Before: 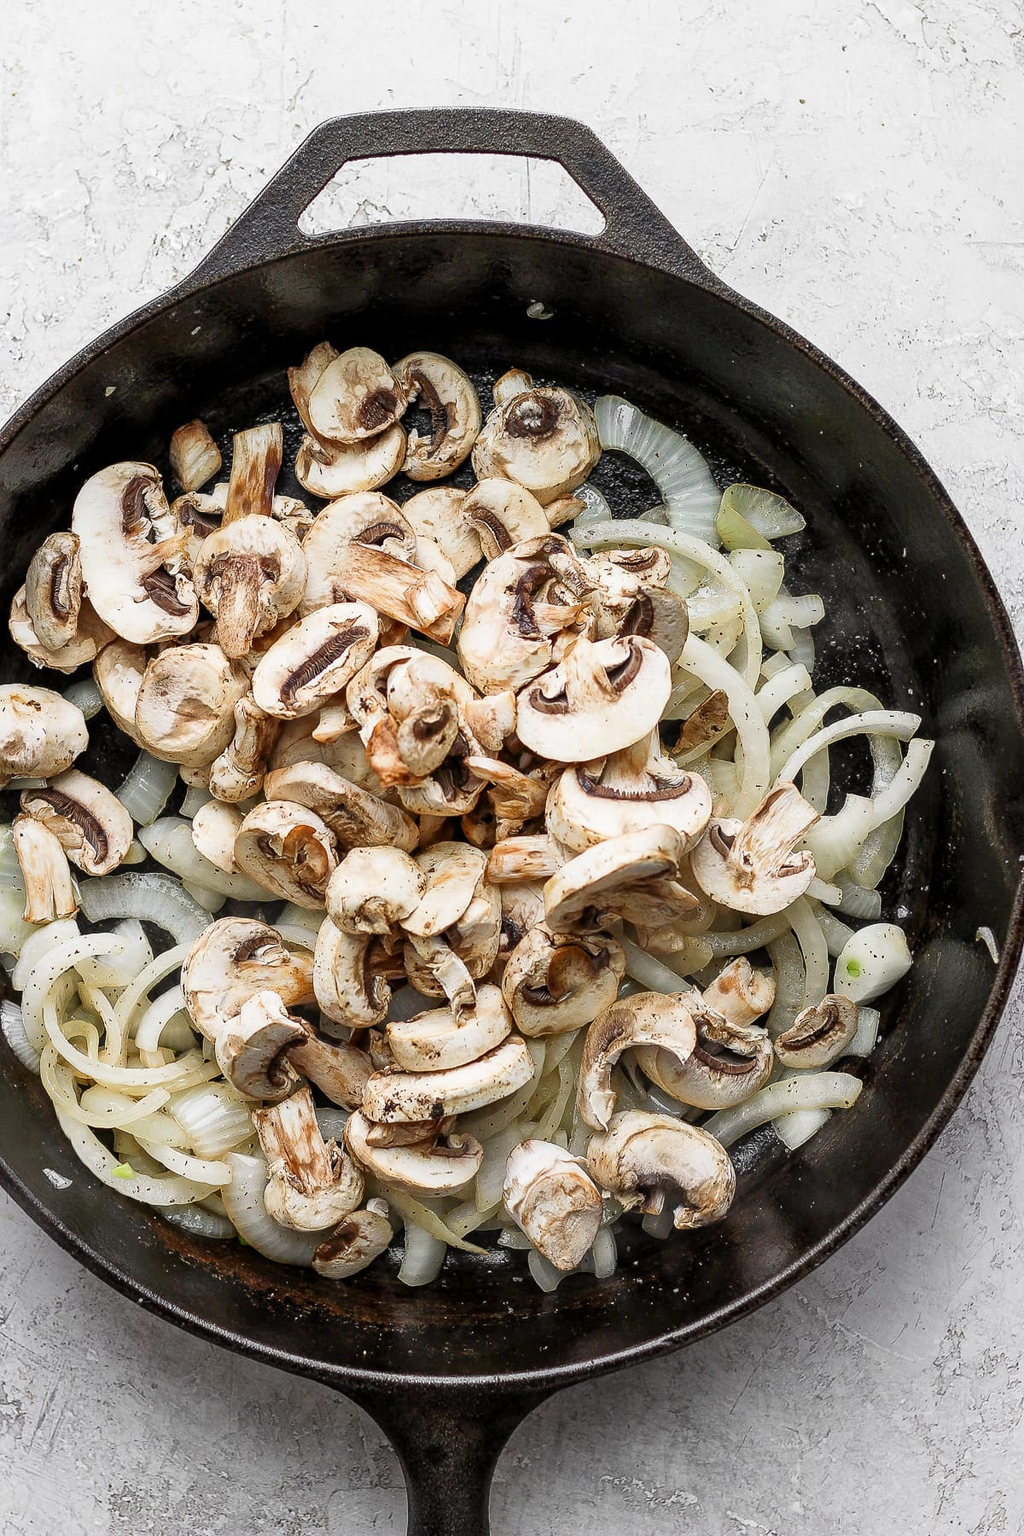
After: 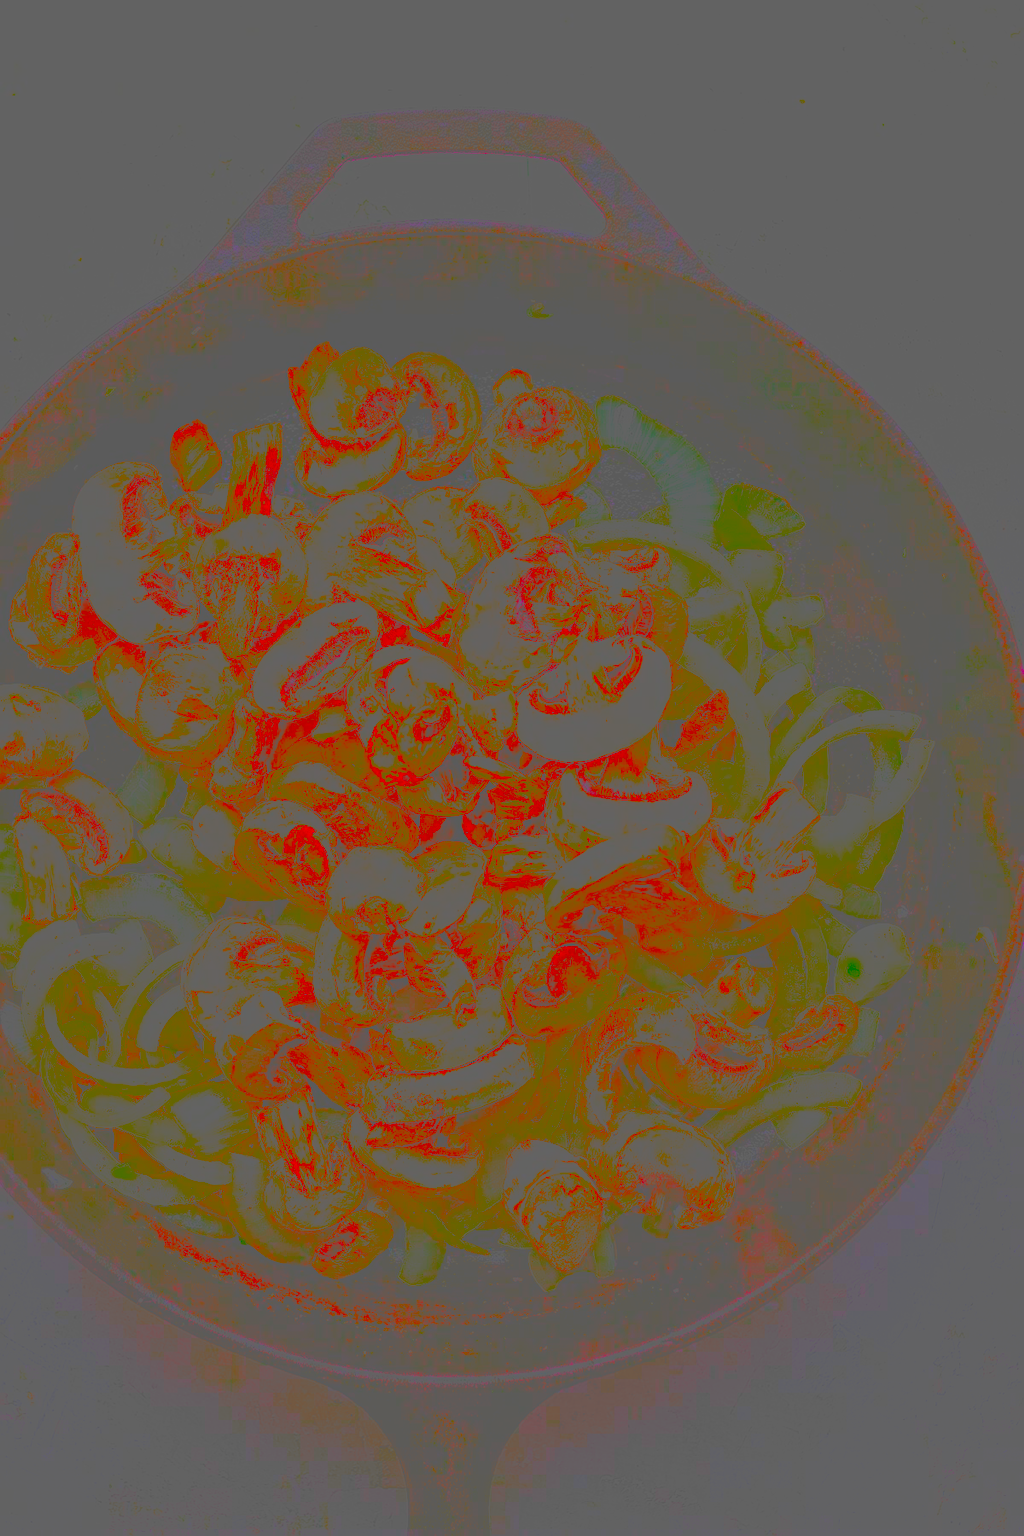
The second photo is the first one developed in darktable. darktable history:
base curve: curves: ch0 [(0, 0) (0.04, 0.03) (0.133, 0.232) (0.448, 0.748) (0.843, 0.968) (1, 1)], preserve colors none
color balance rgb: linear chroma grading › global chroma 15.589%, perceptual saturation grading › global saturation 19.335%, perceptual brilliance grading › global brilliance 11.924%, global vibrance 20%
shadows and highlights: radius 128.29, shadows 21.25, highlights -21.88, low approximation 0.01
local contrast: on, module defaults
sharpen: amount 0.753
contrast brightness saturation: contrast -0.975, brightness -0.161, saturation 0.77
